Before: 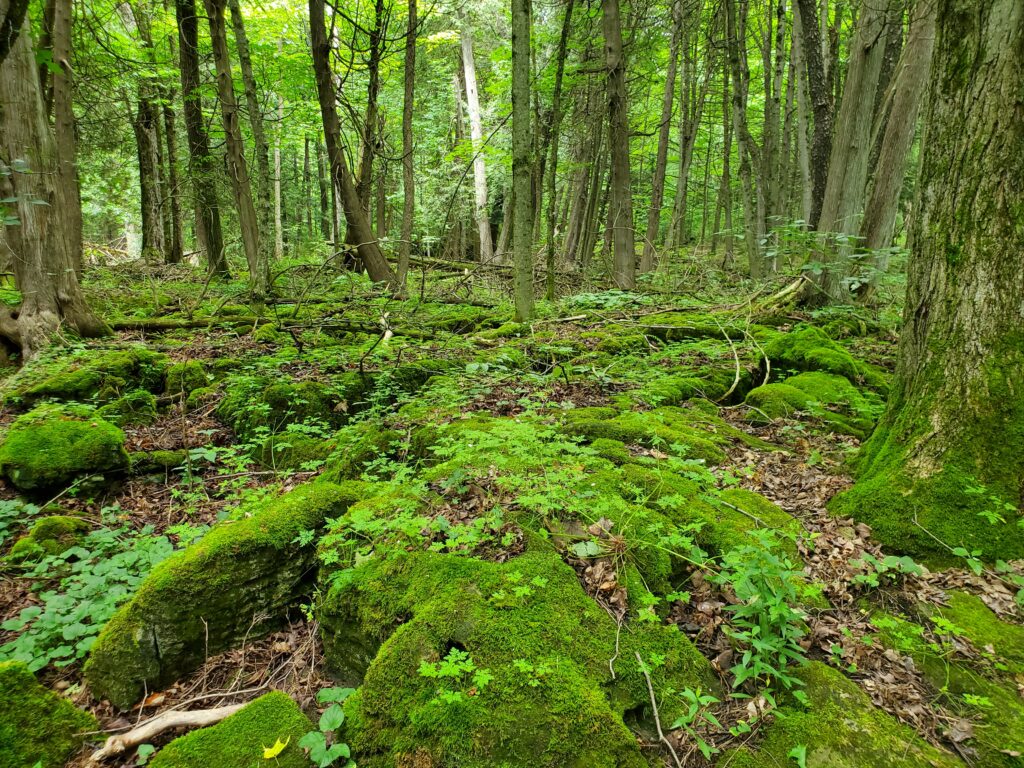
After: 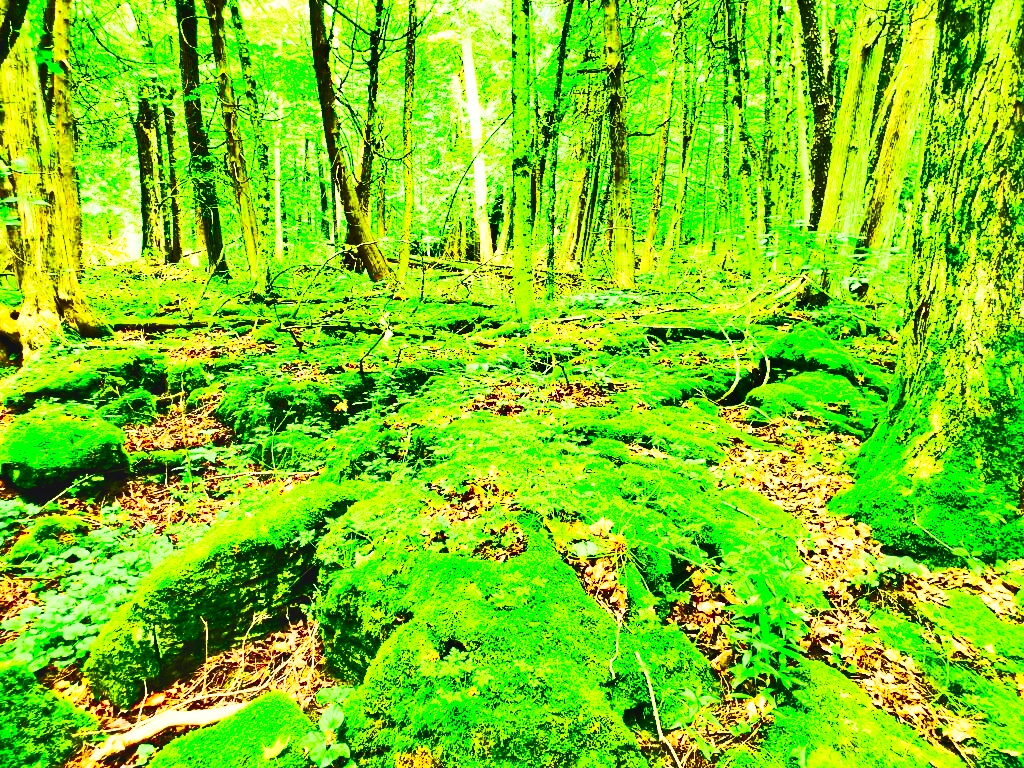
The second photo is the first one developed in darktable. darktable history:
shadows and highlights: shadows 75, highlights -60.85, soften with gaussian
contrast brightness saturation: contrast 1, brightness 1, saturation 1
color balance rgb: shadows lift › chroma 1%, shadows lift › hue 113°, highlights gain › chroma 0.2%, highlights gain › hue 333°, perceptual saturation grading › global saturation 20%, perceptual saturation grading › highlights -50%, perceptual saturation grading › shadows 25%, contrast -10%
base curve: curves: ch0 [(0, 0.003) (0.001, 0.002) (0.006, 0.004) (0.02, 0.022) (0.048, 0.086) (0.094, 0.234) (0.162, 0.431) (0.258, 0.629) (0.385, 0.8) (0.548, 0.918) (0.751, 0.988) (1, 1)], preserve colors none
